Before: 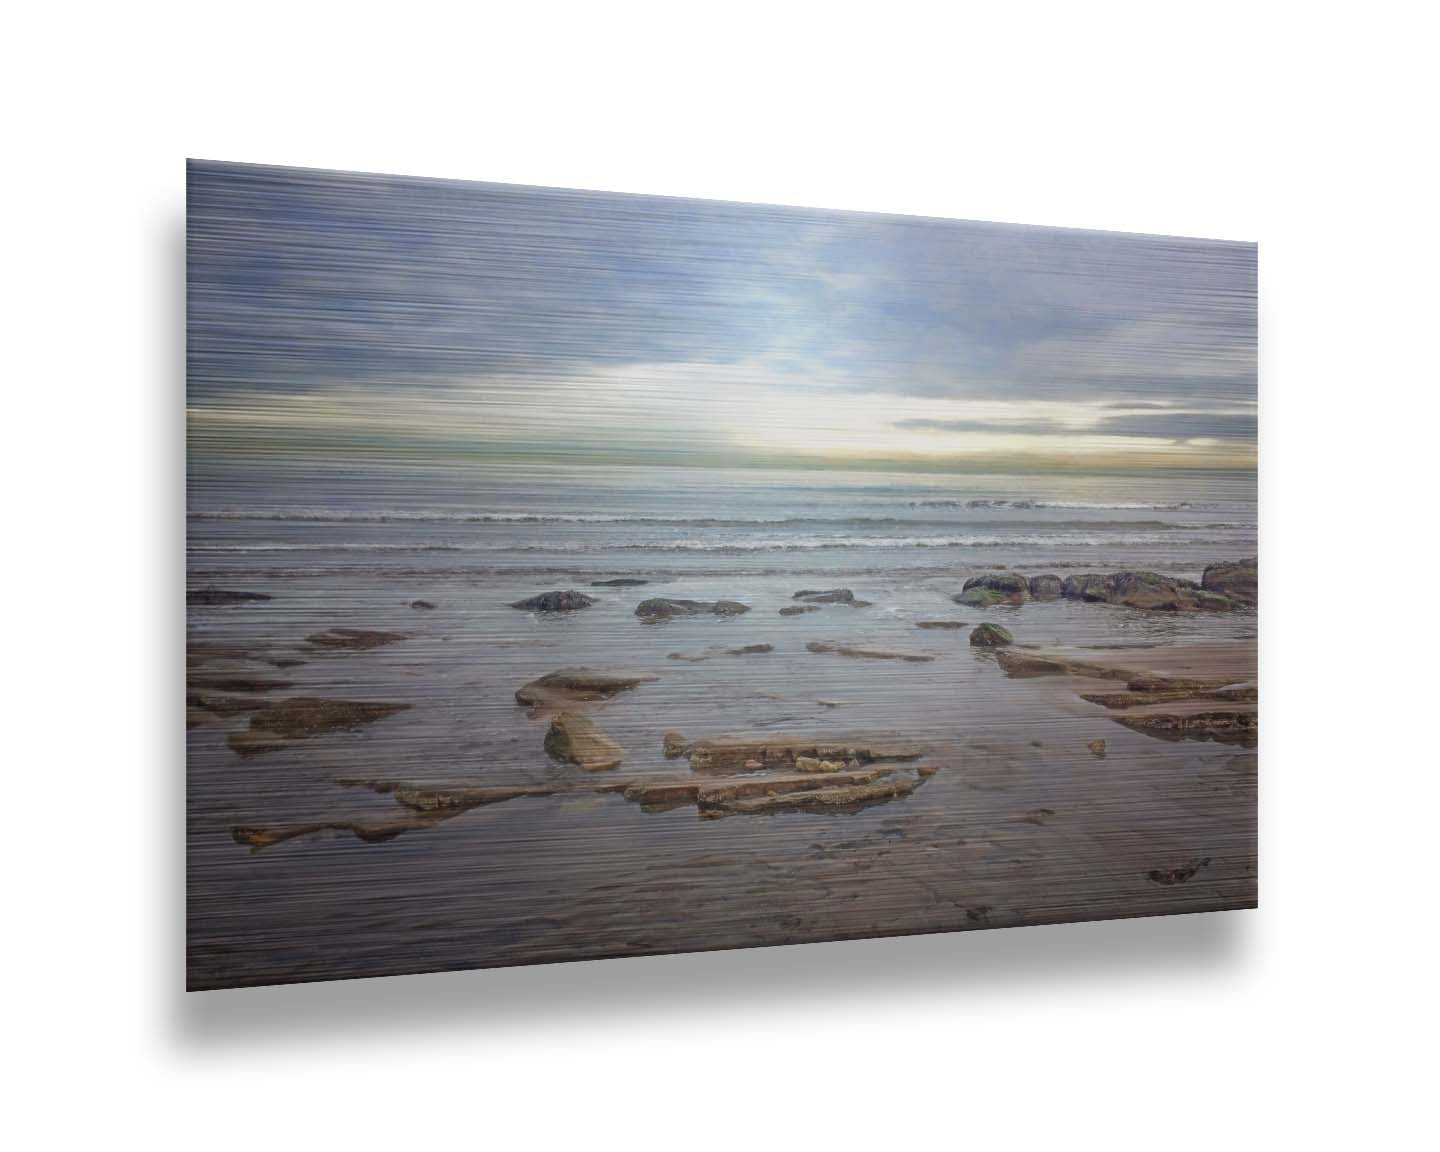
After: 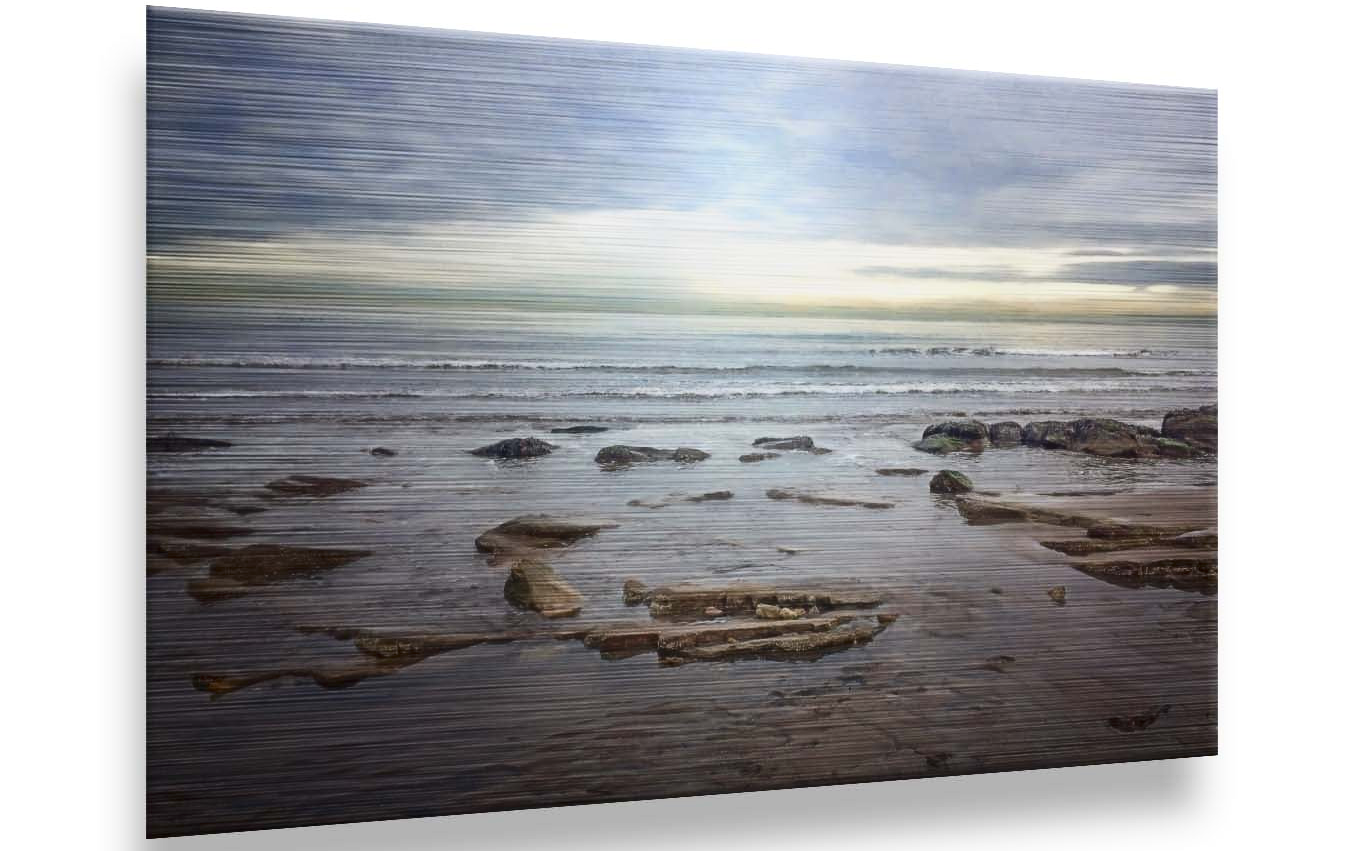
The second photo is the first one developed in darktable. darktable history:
crop and rotate: left 2.833%, top 13.285%, right 2.508%, bottom 12.822%
contrast brightness saturation: contrast 0.282
